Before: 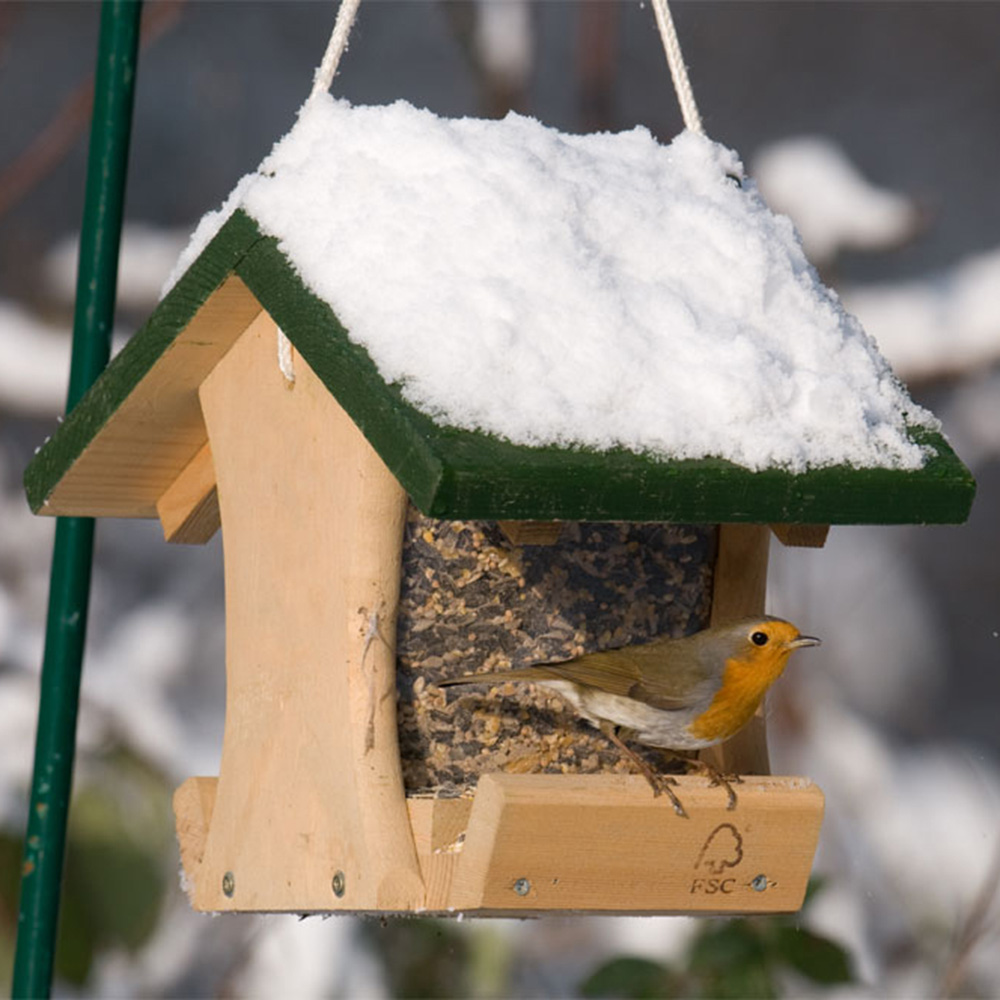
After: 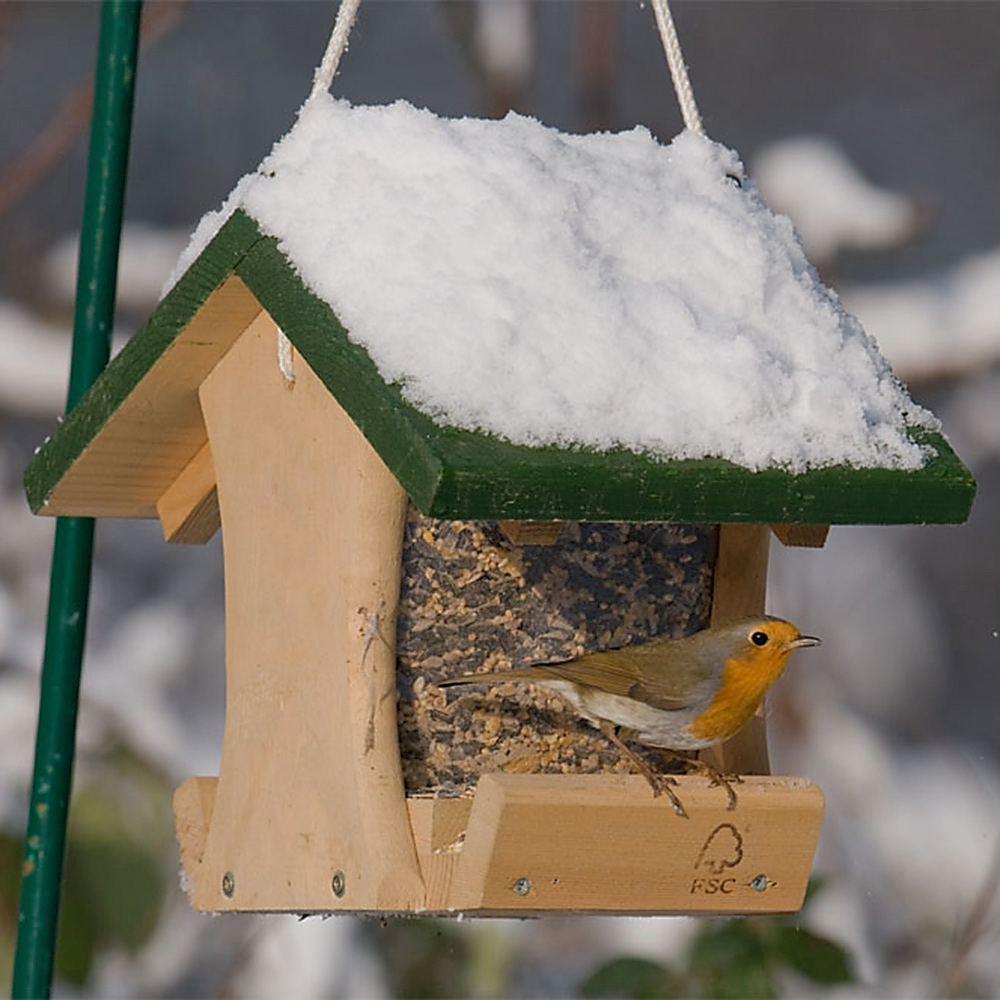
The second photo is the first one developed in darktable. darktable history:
shadows and highlights: shadows 37.27, highlights -28.18, soften with gaussian
sharpen: radius 1.4, amount 1.25, threshold 0.7
tone equalizer: -8 EV 0.25 EV, -7 EV 0.417 EV, -6 EV 0.417 EV, -5 EV 0.25 EV, -3 EV -0.25 EV, -2 EV -0.417 EV, -1 EV -0.417 EV, +0 EV -0.25 EV, edges refinement/feathering 500, mask exposure compensation -1.57 EV, preserve details guided filter
